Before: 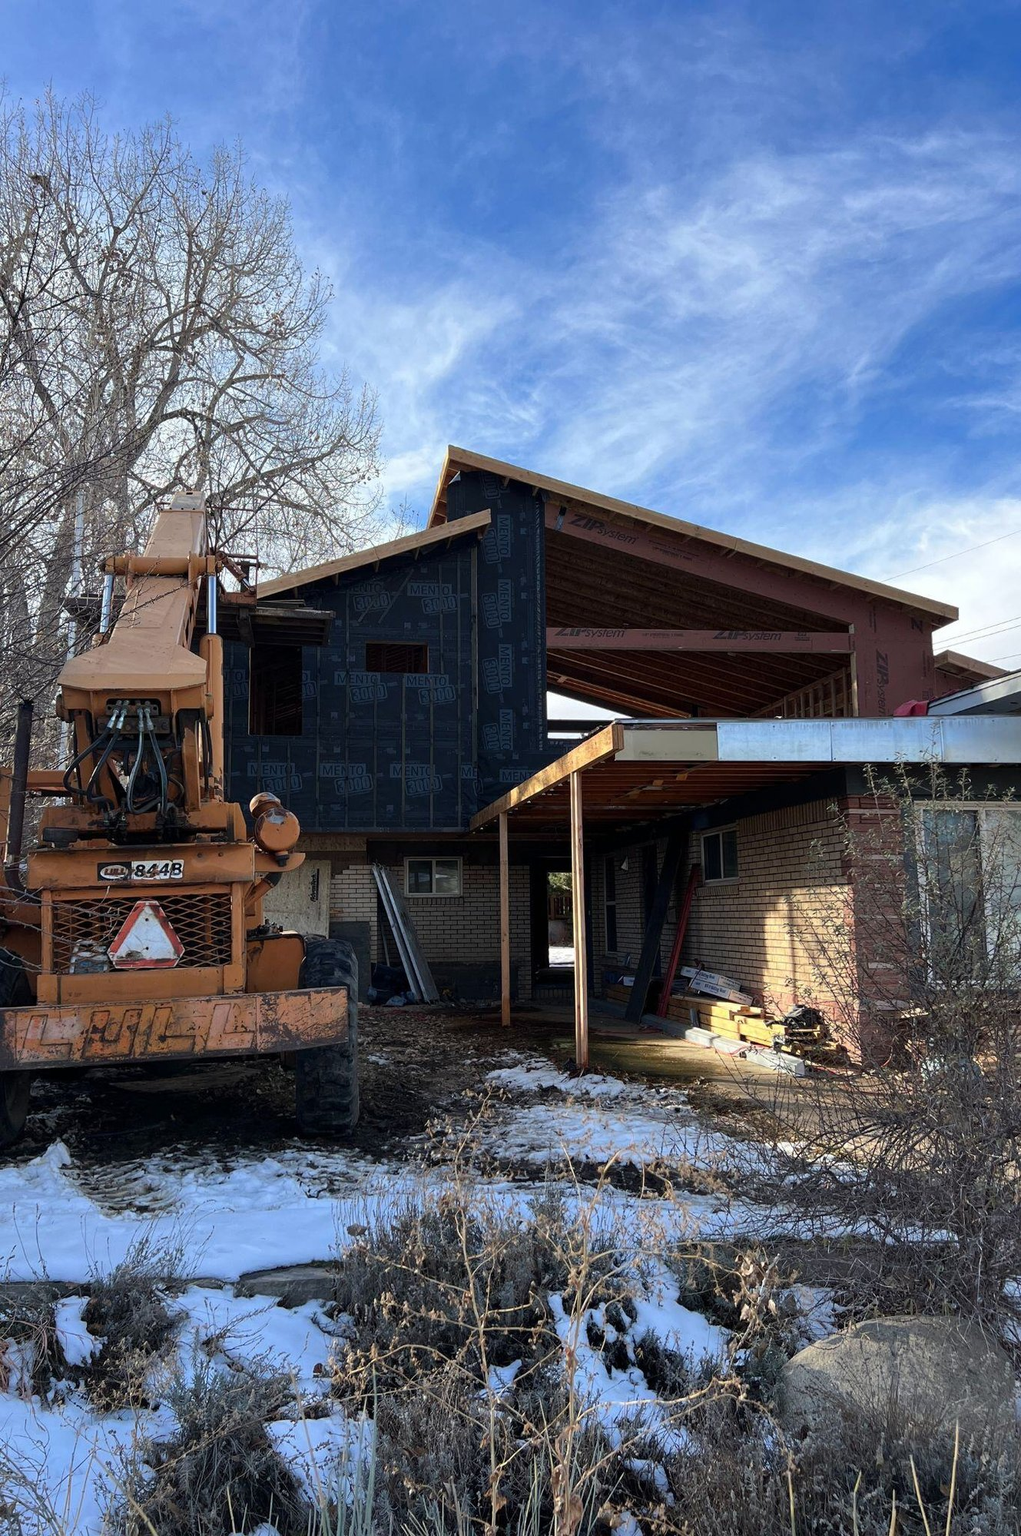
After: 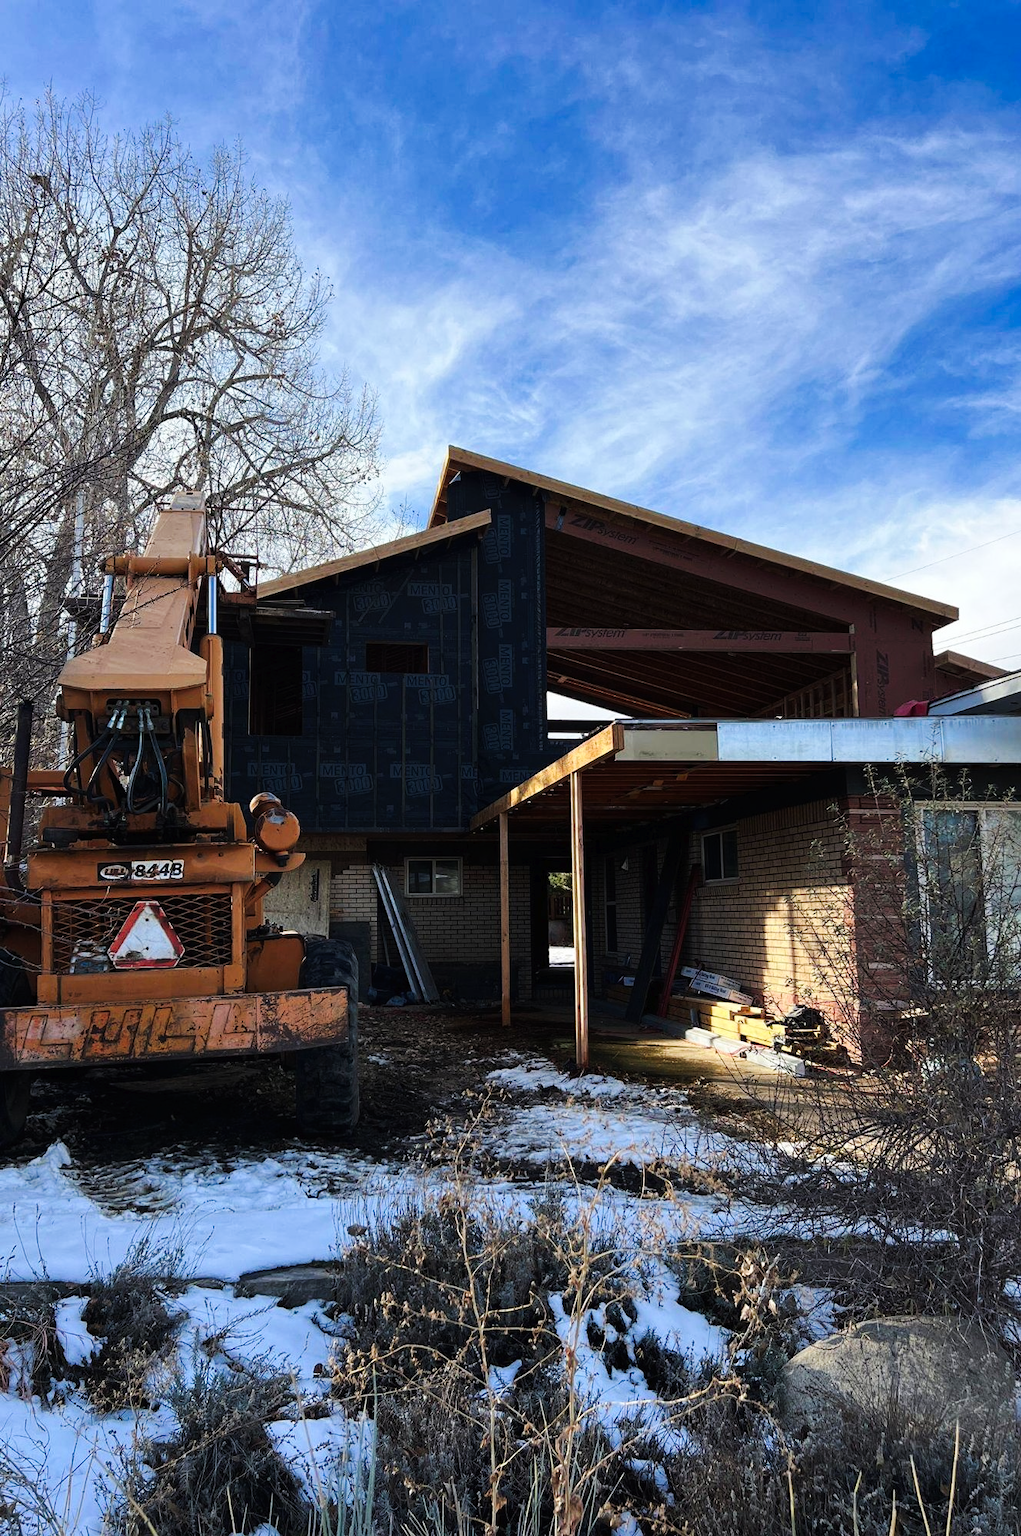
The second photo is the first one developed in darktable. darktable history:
tone curve: curves: ch0 [(0, 0) (0.003, 0.009) (0.011, 0.013) (0.025, 0.019) (0.044, 0.029) (0.069, 0.04) (0.1, 0.053) (0.136, 0.08) (0.177, 0.114) (0.224, 0.151) (0.277, 0.207) (0.335, 0.267) (0.399, 0.35) (0.468, 0.442) (0.543, 0.545) (0.623, 0.656) (0.709, 0.752) (0.801, 0.843) (0.898, 0.932) (1, 1)], preserve colors none
